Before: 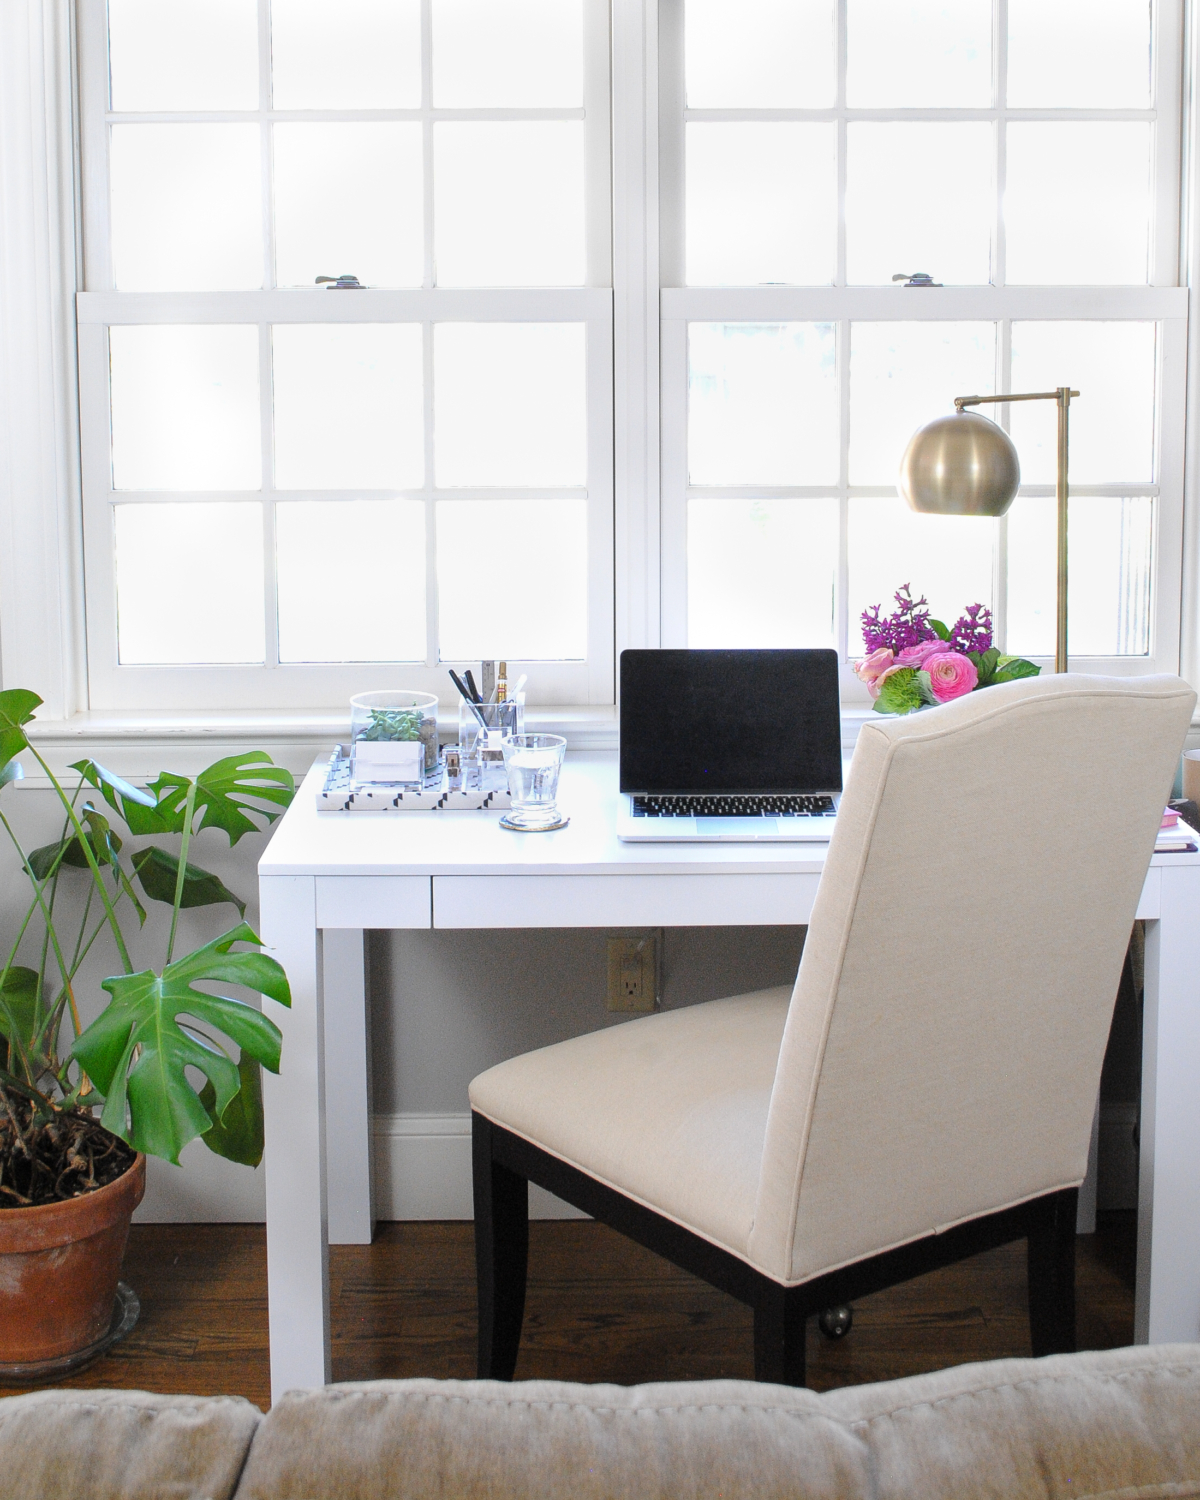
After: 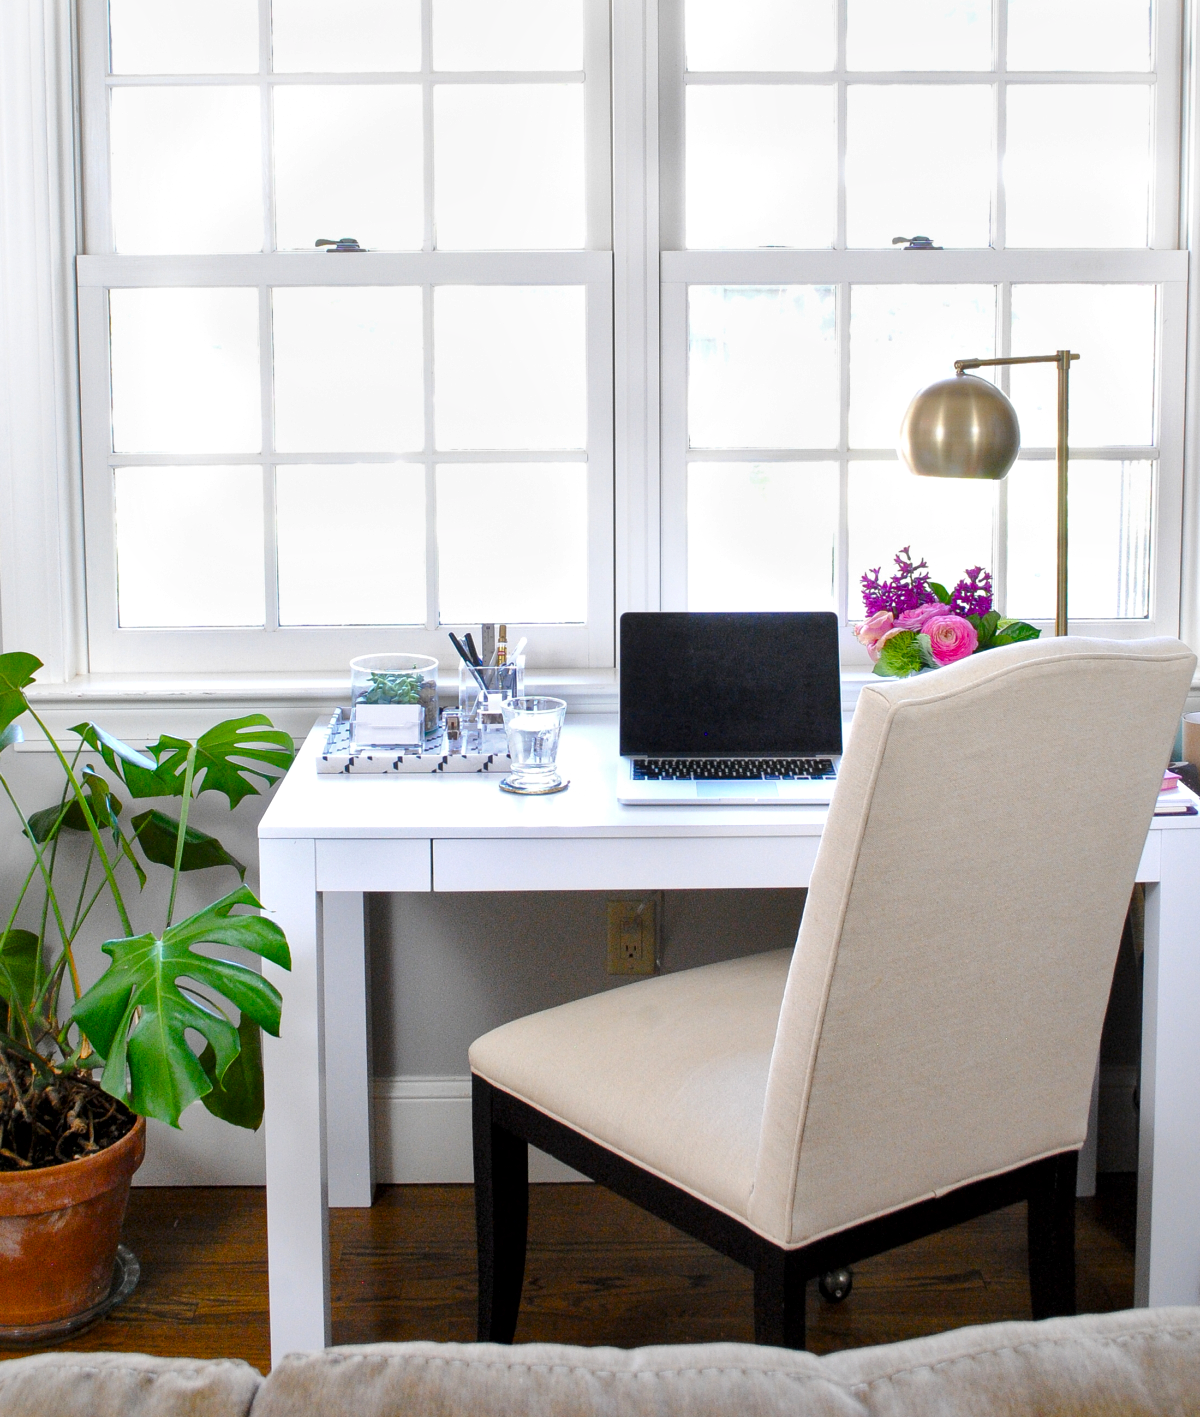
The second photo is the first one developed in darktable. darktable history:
local contrast: mode bilateral grid, contrast 25, coarseness 60, detail 151%, midtone range 0.2
crop and rotate: top 2.479%, bottom 3.018%
color balance: output saturation 110%
color balance rgb: perceptual saturation grading › global saturation 20%, perceptual saturation grading › highlights -25%, perceptual saturation grading › shadows 25%
